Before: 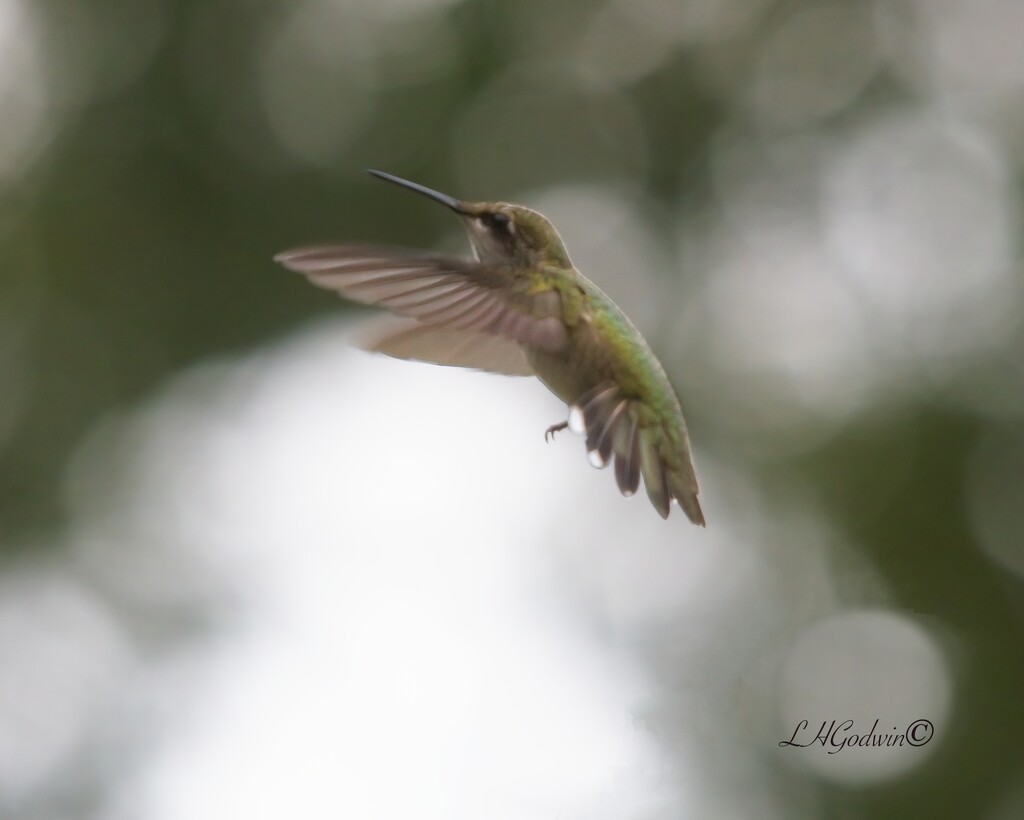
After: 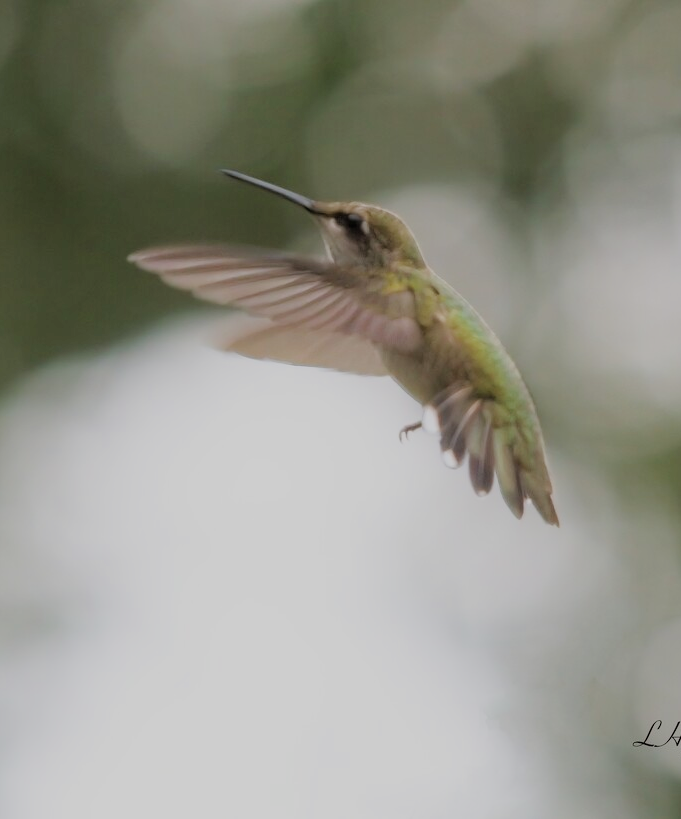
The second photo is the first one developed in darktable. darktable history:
crop and rotate: left 14.287%, right 19.154%
exposure: black level correction 0, exposure 0.5 EV, compensate highlight preservation false
filmic rgb: middle gray luminance 17.84%, black relative exposure -7.5 EV, white relative exposure 8.47 EV, target black luminance 0%, hardness 2.23, latitude 18.73%, contrast 0.87, highlights saturation mix 6.26%, shadows ↔ highlights balance 10.25%
